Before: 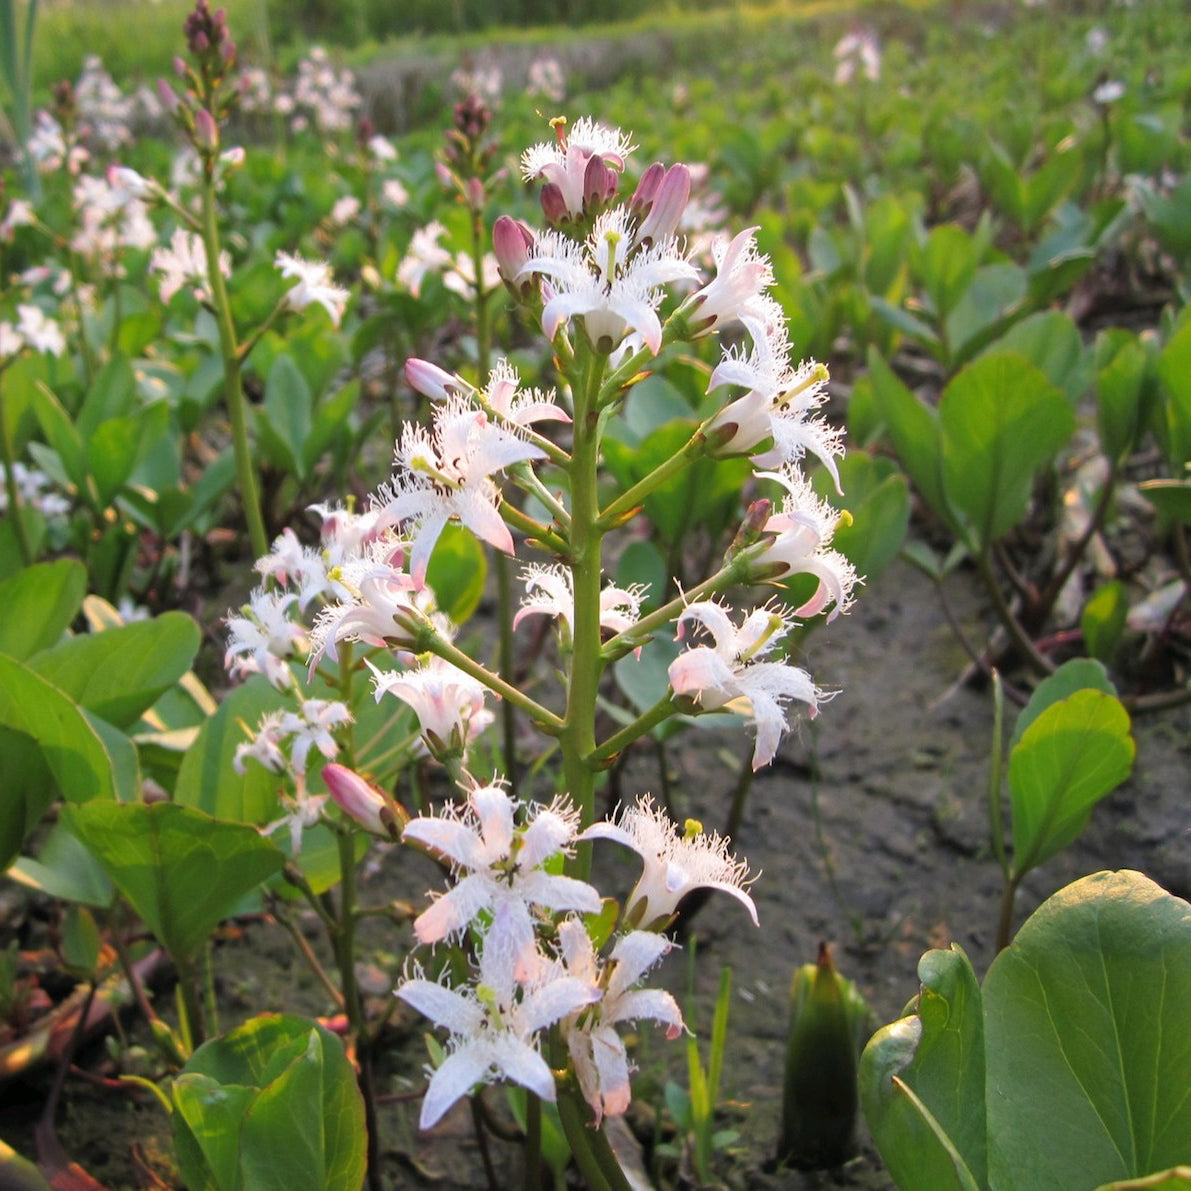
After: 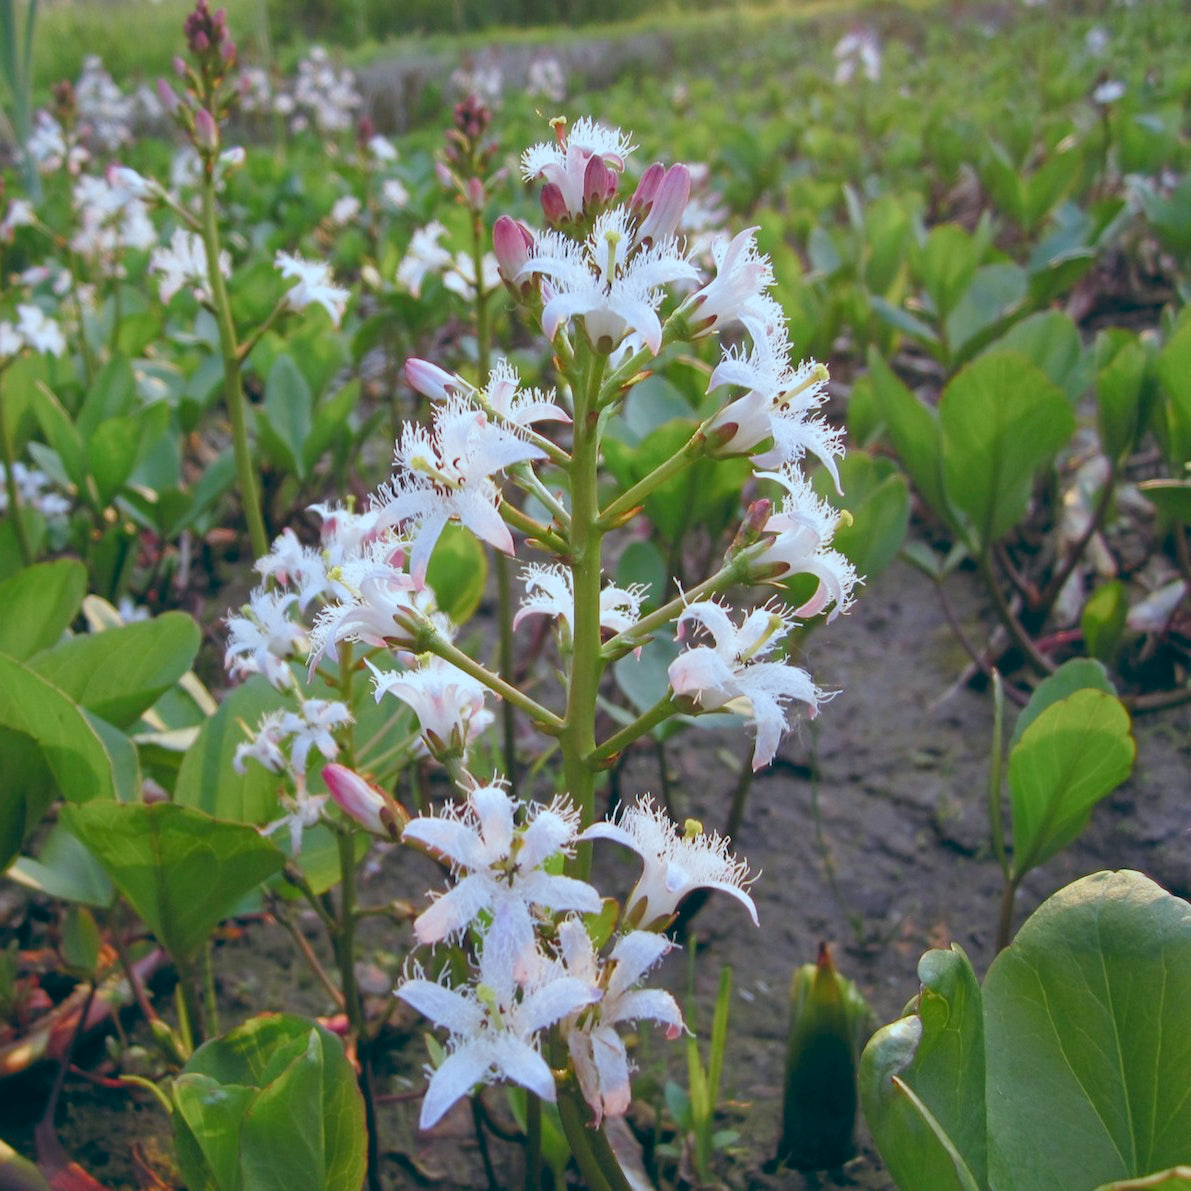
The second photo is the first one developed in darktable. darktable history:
color balance: lift [1.003, 0.993, 1.001, 1.007], gamma [1.018, 1.072, 0.959, 0.928], gain [0.974, 0.873, 1.031, 1.127]
color balance rgb: shadows lift › chroma 1%, shadows lift › hue 113°, highlights gain › chroma 0.2%, highlights gain › hue 333°, perceptual saturation grading › global saturation 20%, perceptual saturation grading › highlights -50%, perceptual saturation grading › shadows 25%, contrast -10%
color calibration: illuminant as shot in camera, x 0.358, y 0.373, temperature 4628.91 K
